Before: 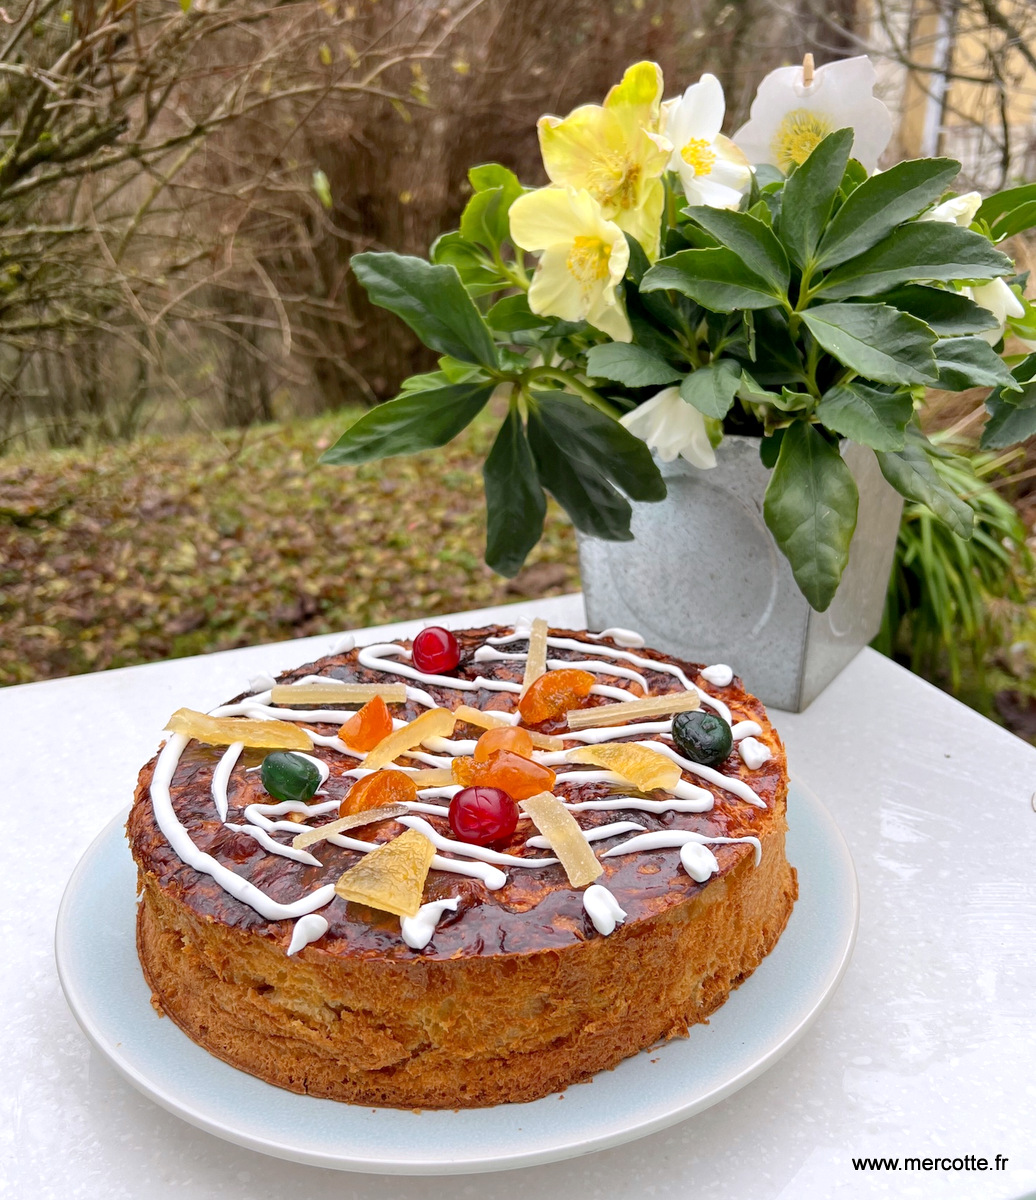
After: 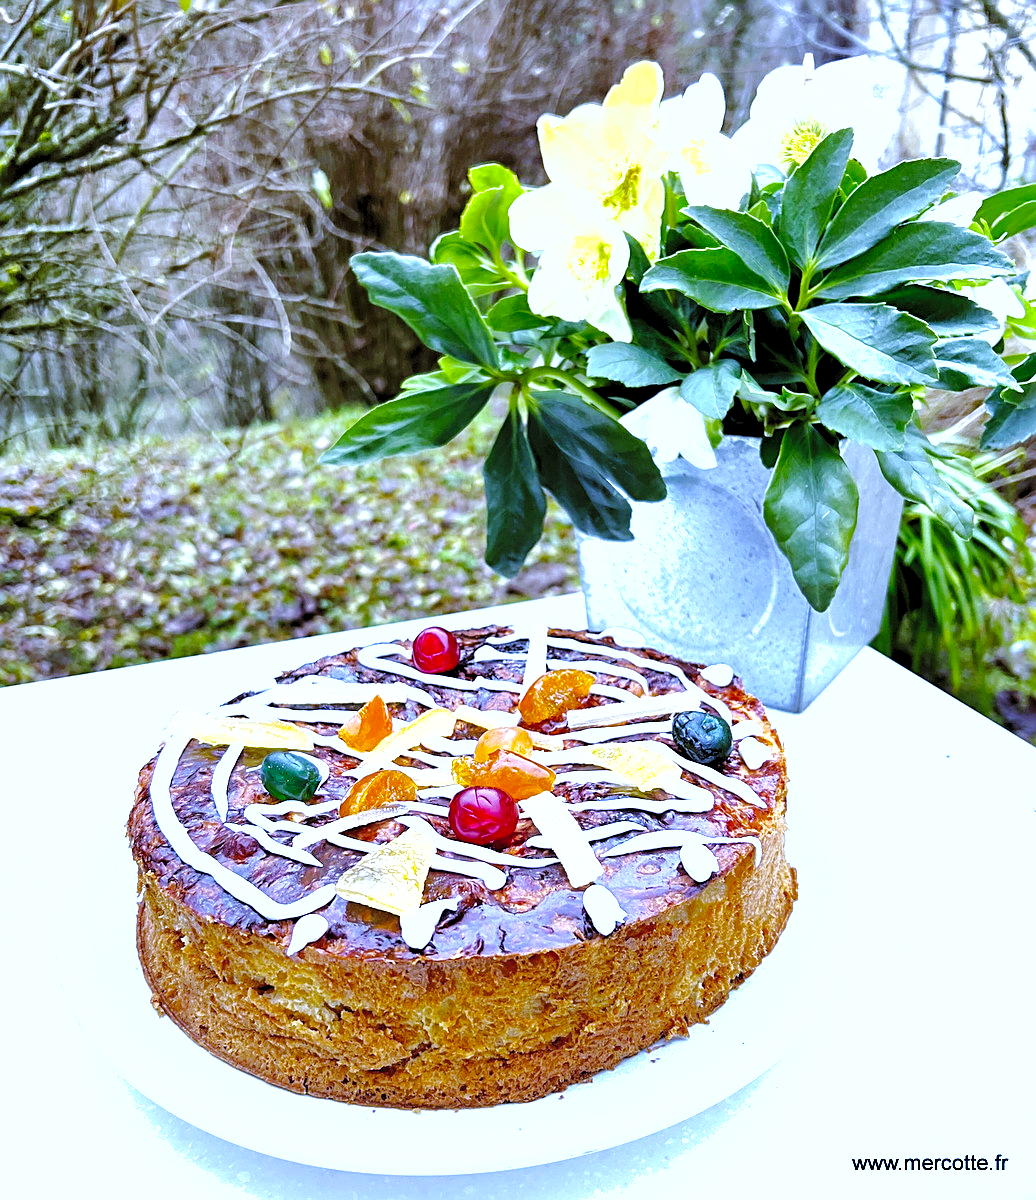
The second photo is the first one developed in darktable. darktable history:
base curve: curves: ch0 [(0, 0) (0.036, 0.025) (0.121, 0.166) (0.206, 0.329) (0.605, 0.79) (1, 1)], preserve colors none
exposure: black level correction -0.002, exposure 0.54 EV, compensate highlight preservation false
levels: levels [0.055, 0.477, 0.9]
shadows and highlights: on, module defaults
white balance: red 0.766, blue 1.537
sharpen: on, module defaults
